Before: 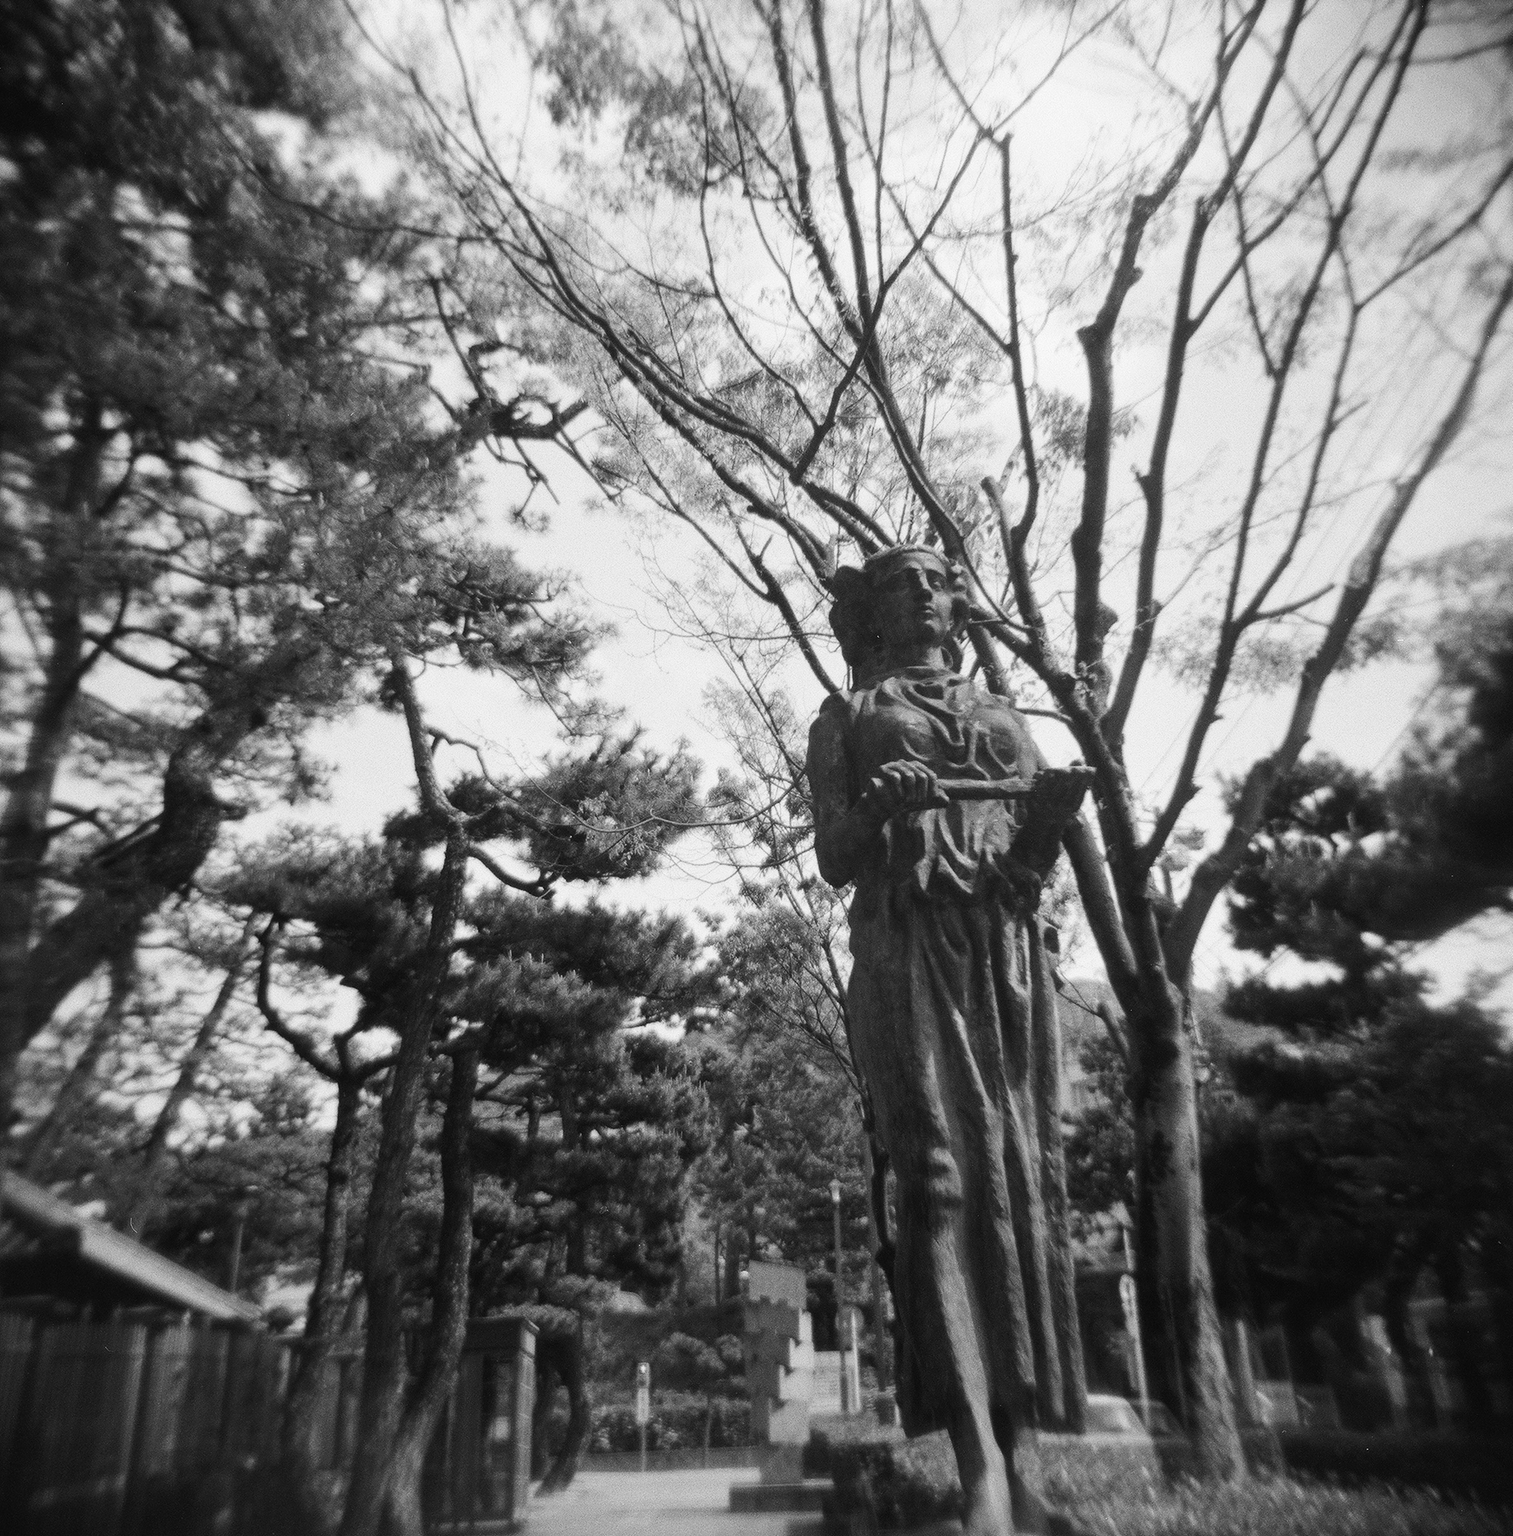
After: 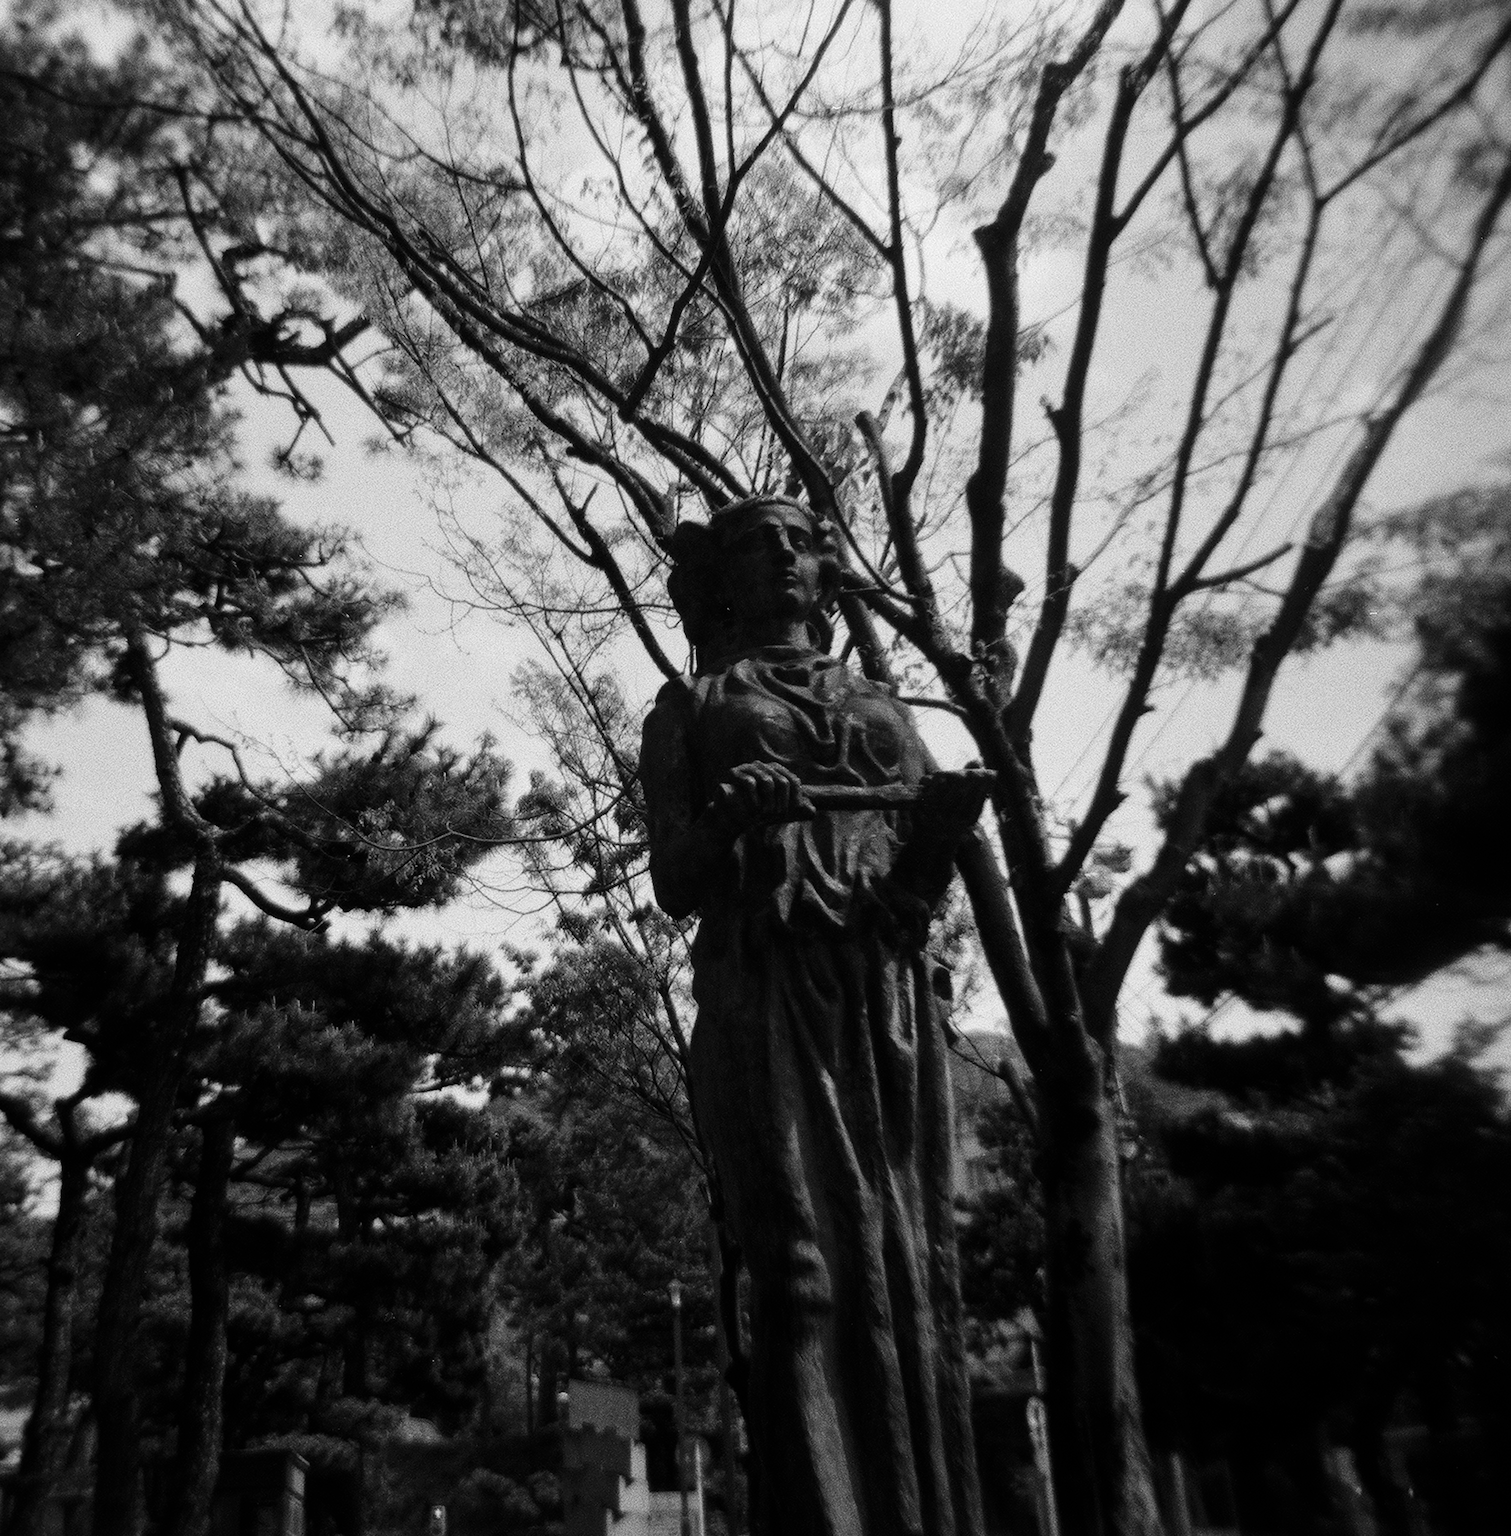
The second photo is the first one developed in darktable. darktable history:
contrast brightness saturation: brightness -0.527
crop: left 19.108%, top 9.371%, bottom 9.651%
